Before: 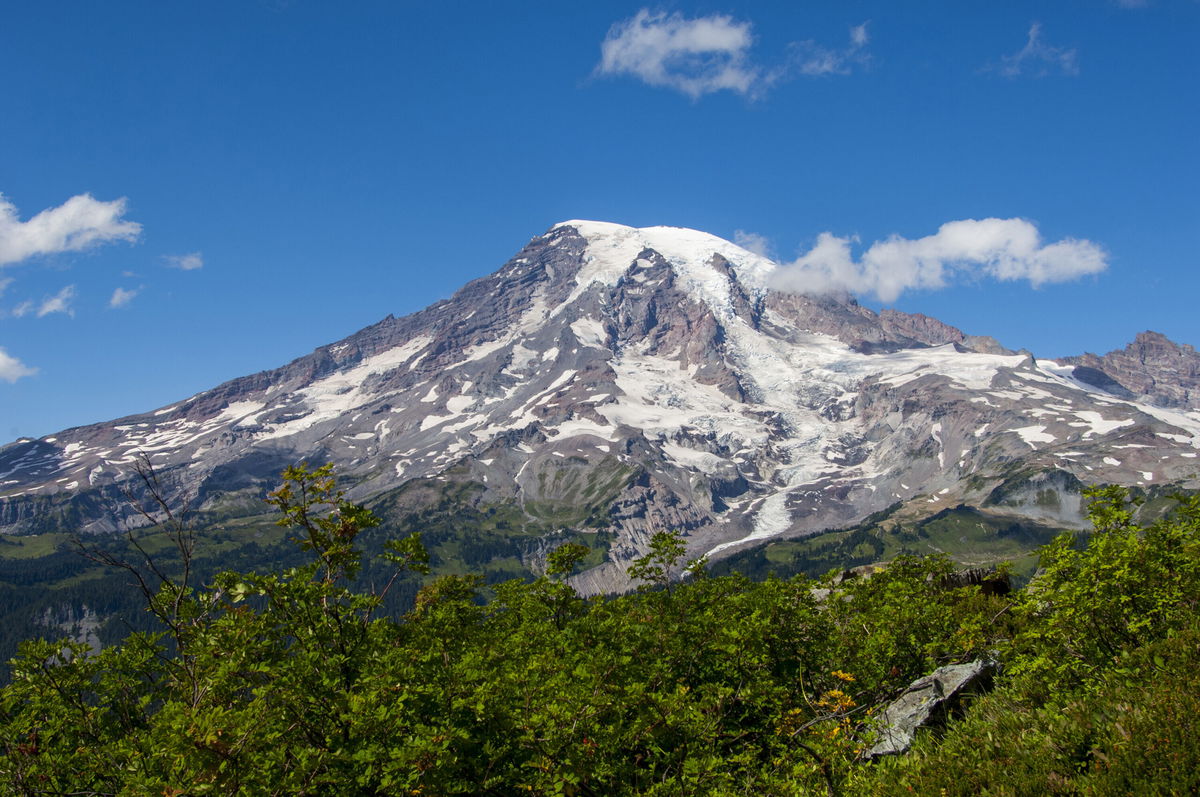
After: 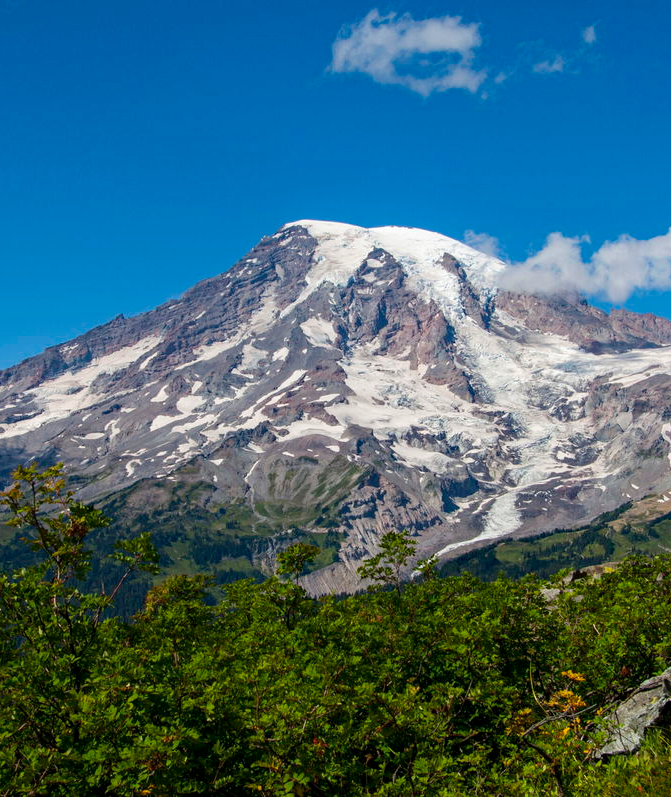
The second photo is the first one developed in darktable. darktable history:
haze removal: on, module defaults
crop and rotate: left 22.53%, right 21.472%
